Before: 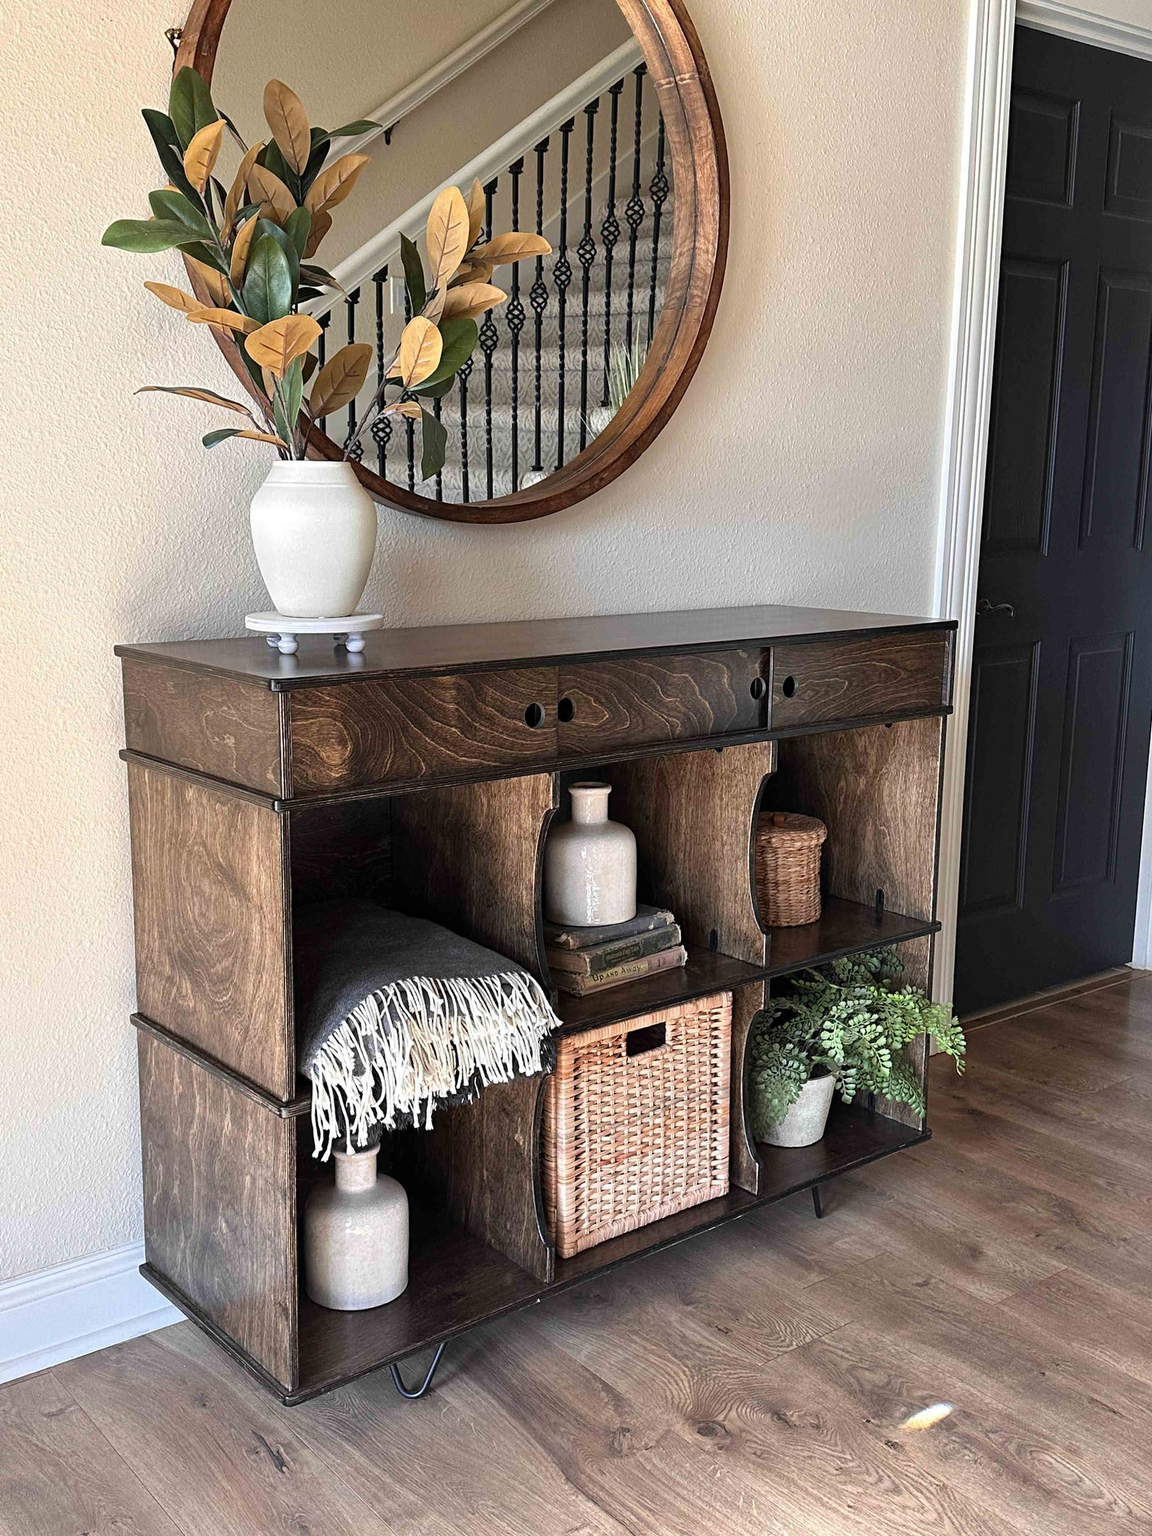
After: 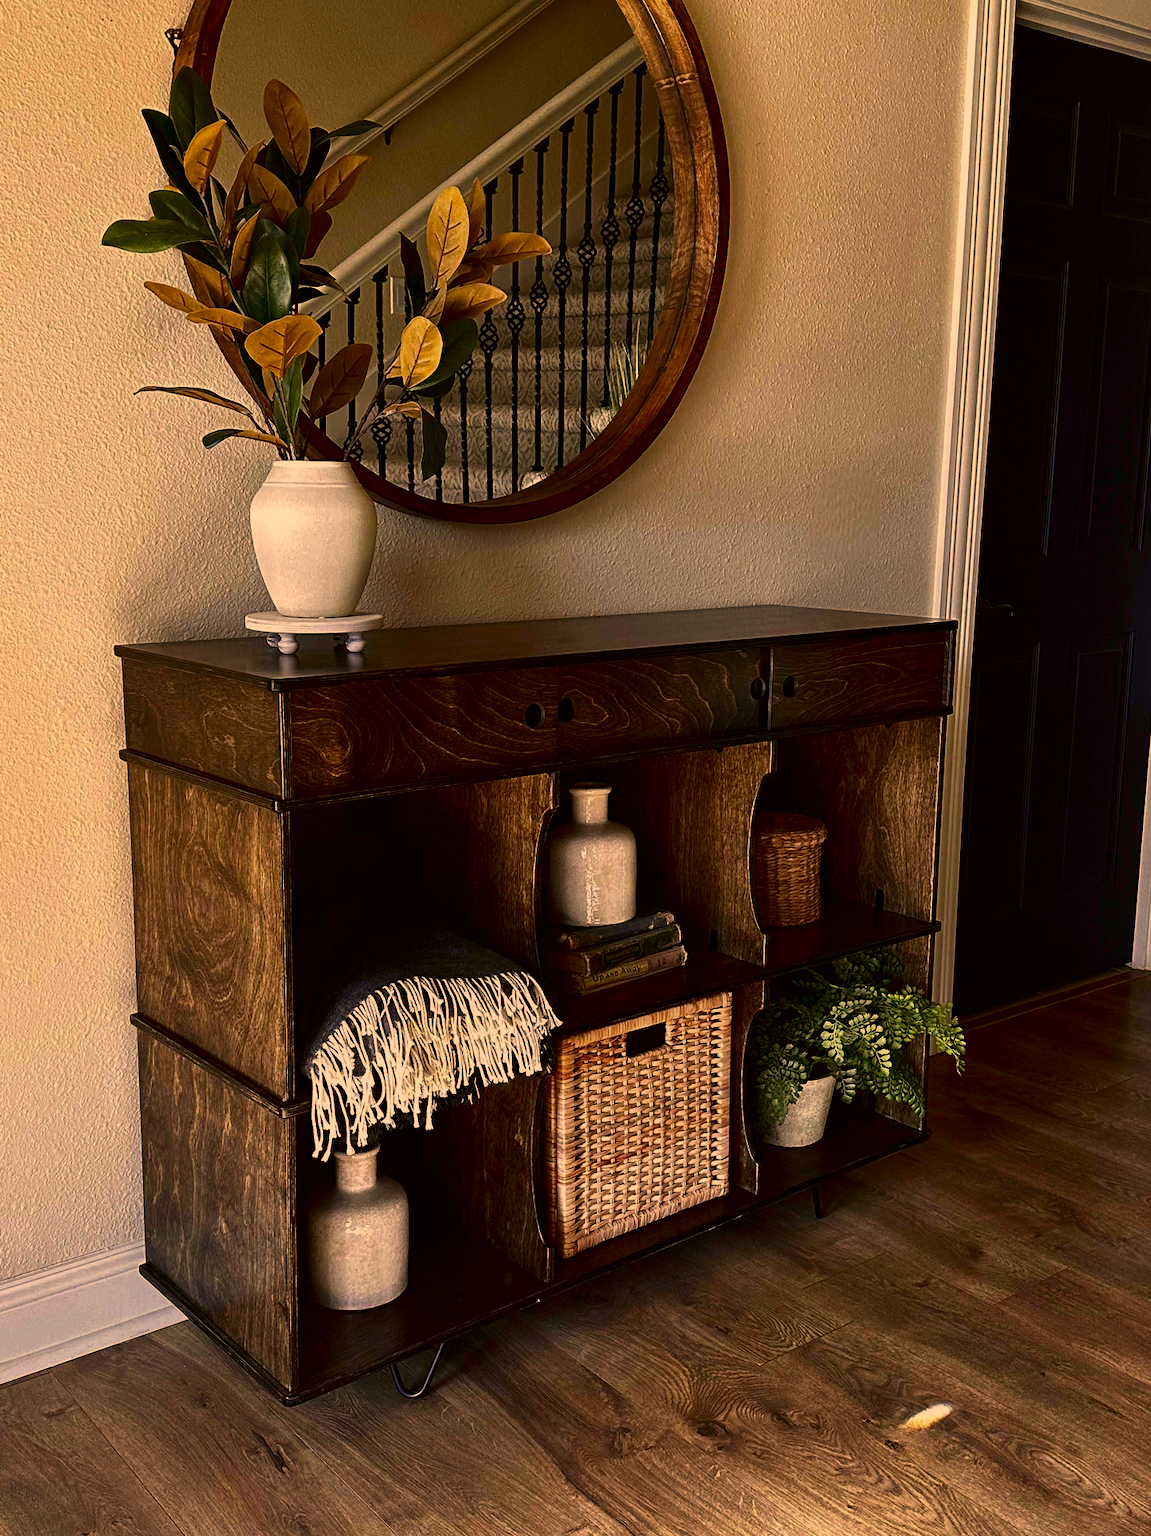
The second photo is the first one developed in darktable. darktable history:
exposure: black level correction 0.009, exposure -0.162 EV, compensate highlight preservation false
contrast brightness saturation: brightness -0.507
color correction: highlights a* 18.69, highlights b* 34.72, shadows a* 1.93, shadows b* 6.16, saturation 1.02
